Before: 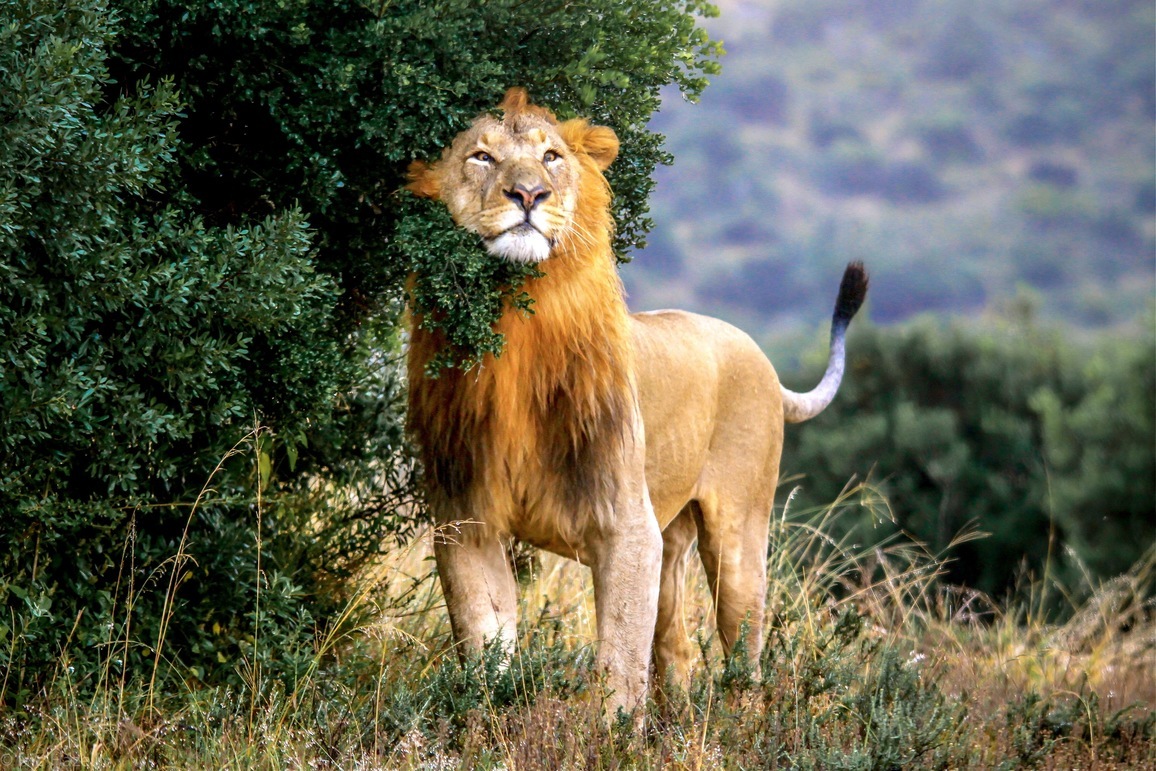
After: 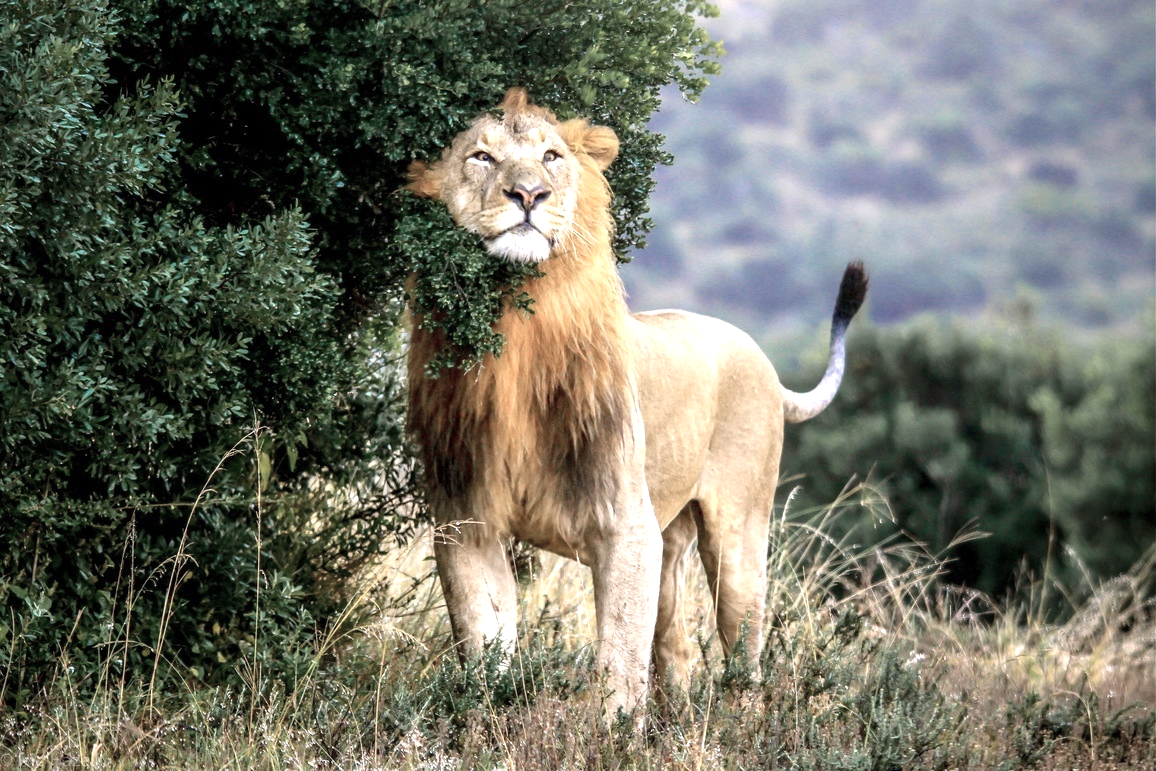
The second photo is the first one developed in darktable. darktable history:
exposure: exposure 0.457 EV, compensate exposure bias true, compensate highlight preservation false
color zones: curves: ch0 [(0, 0.559) (0.153, 0.551) (0.229, 0.5) (0.429, 0.5) (0.571, 0.5) (0.714, 0.5) (0.857, 0.5) (1, 0.559)]; ch1 [(0, 0.417) (0.112, 0.336) (0.213, 0.26) (0.429, 0.34) (0.571, 0.35) (0.683, 0.331) (0.857, 0.344) (1, 0.417)]
